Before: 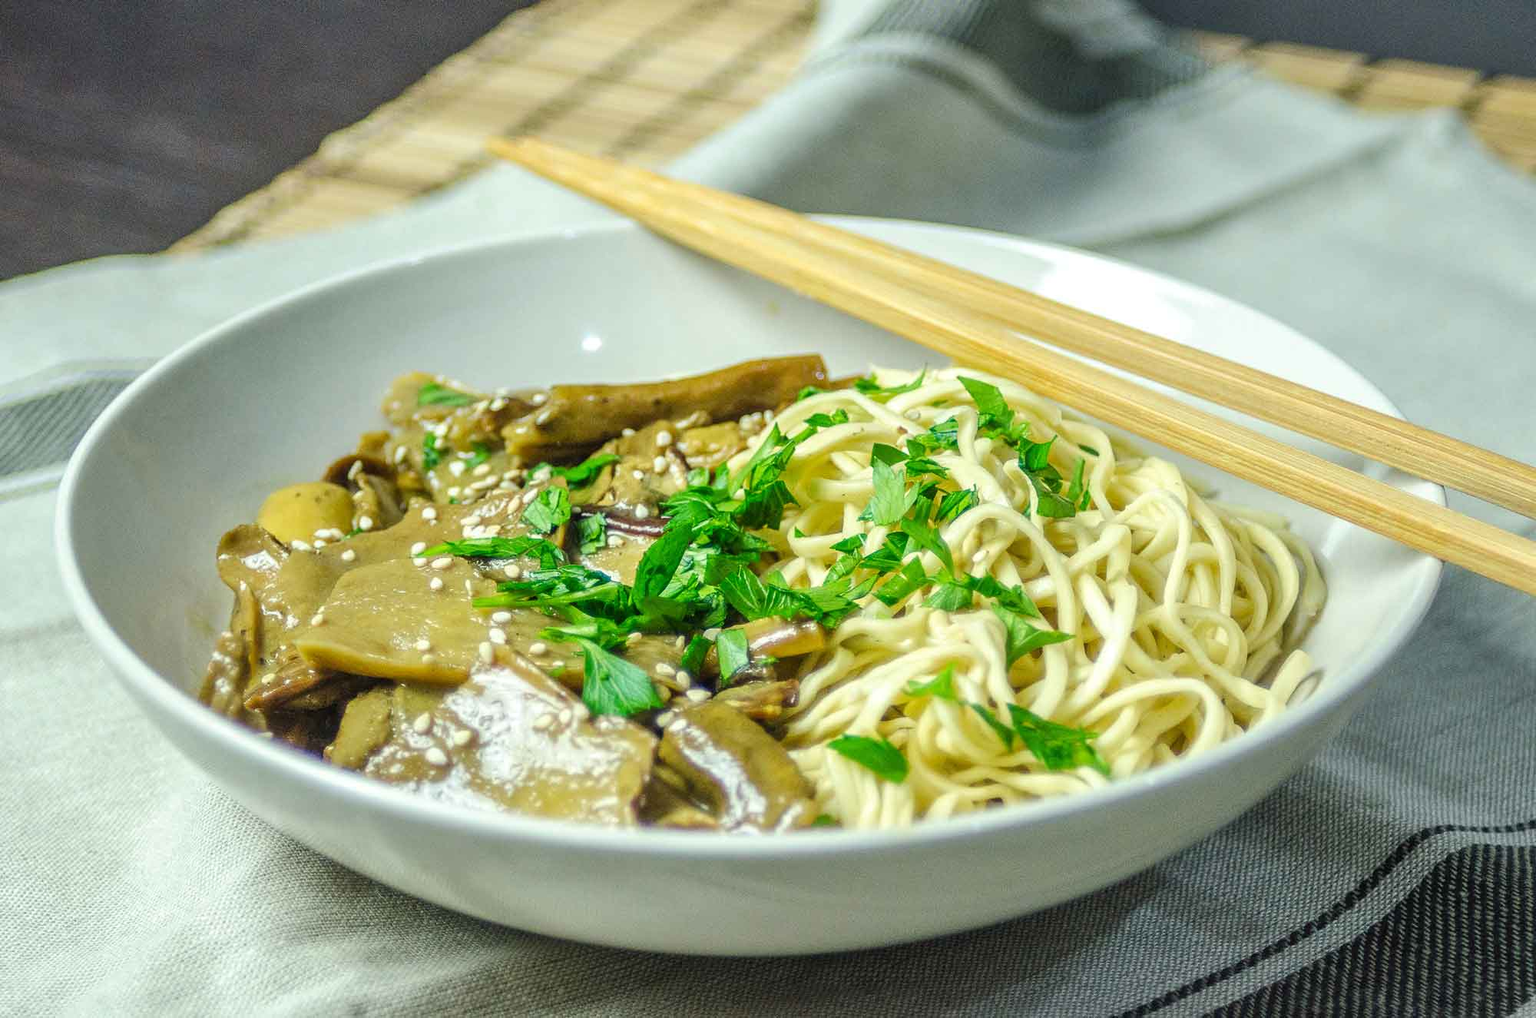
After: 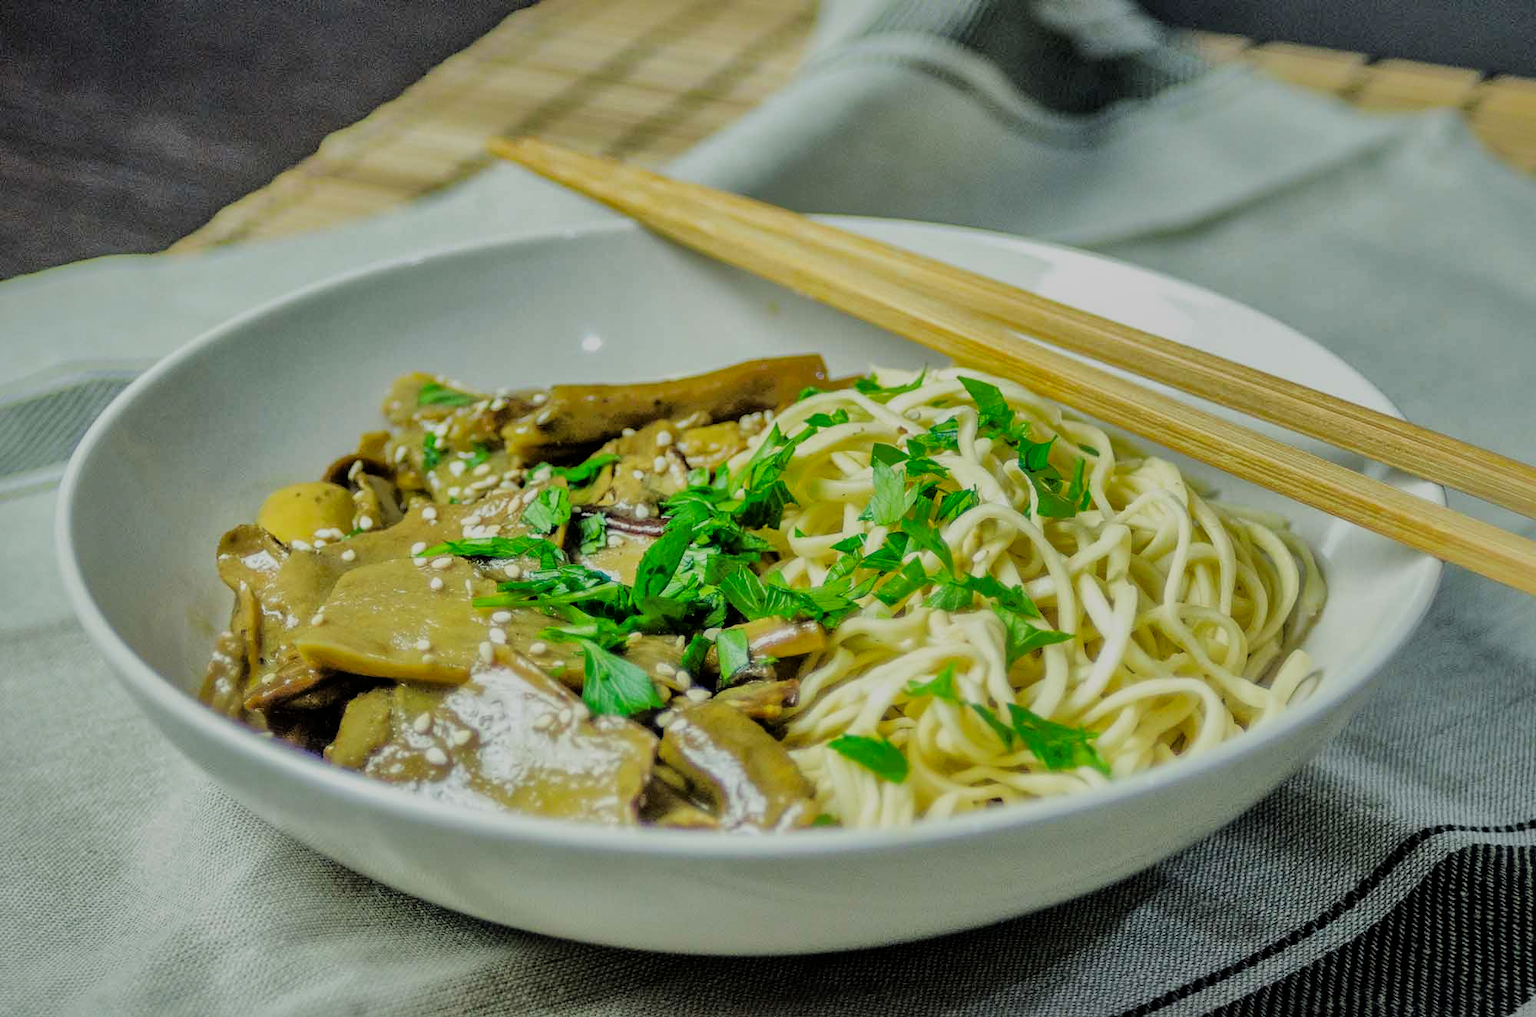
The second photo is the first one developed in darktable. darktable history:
shadows and highlights: shadows -19.91, highlights -73.15
filmic rgb: black relative exposure -5 EV, hardness 2.88, contrast 1.3, highlights saturation mix -30%
